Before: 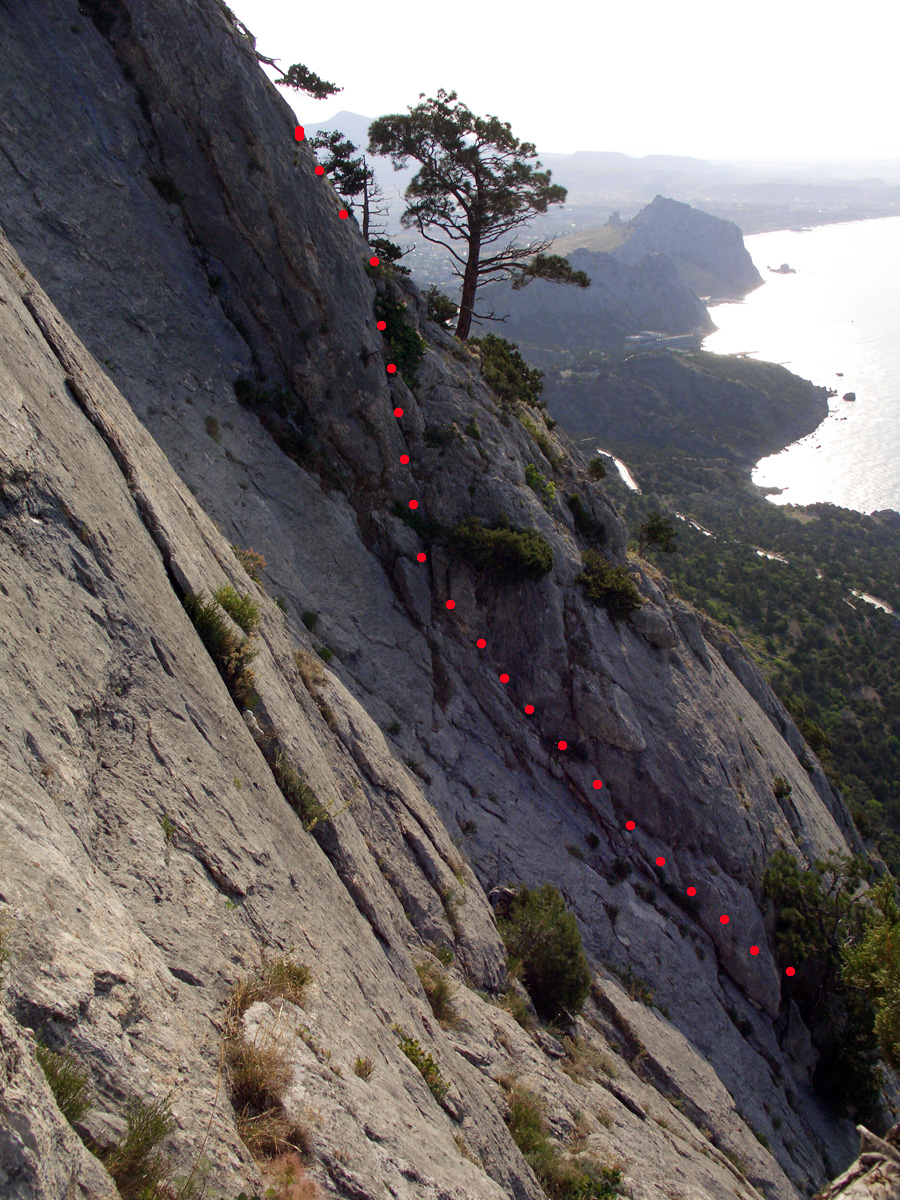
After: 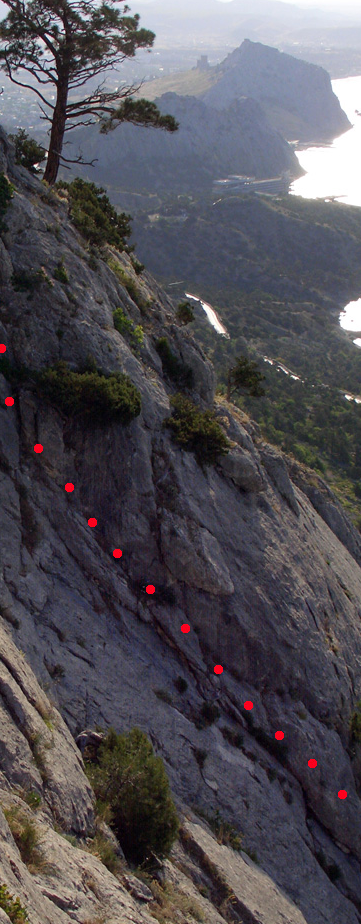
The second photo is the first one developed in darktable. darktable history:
crop: left 45.82%, top 13.028%, right 14.061%, bottom 9.949%
